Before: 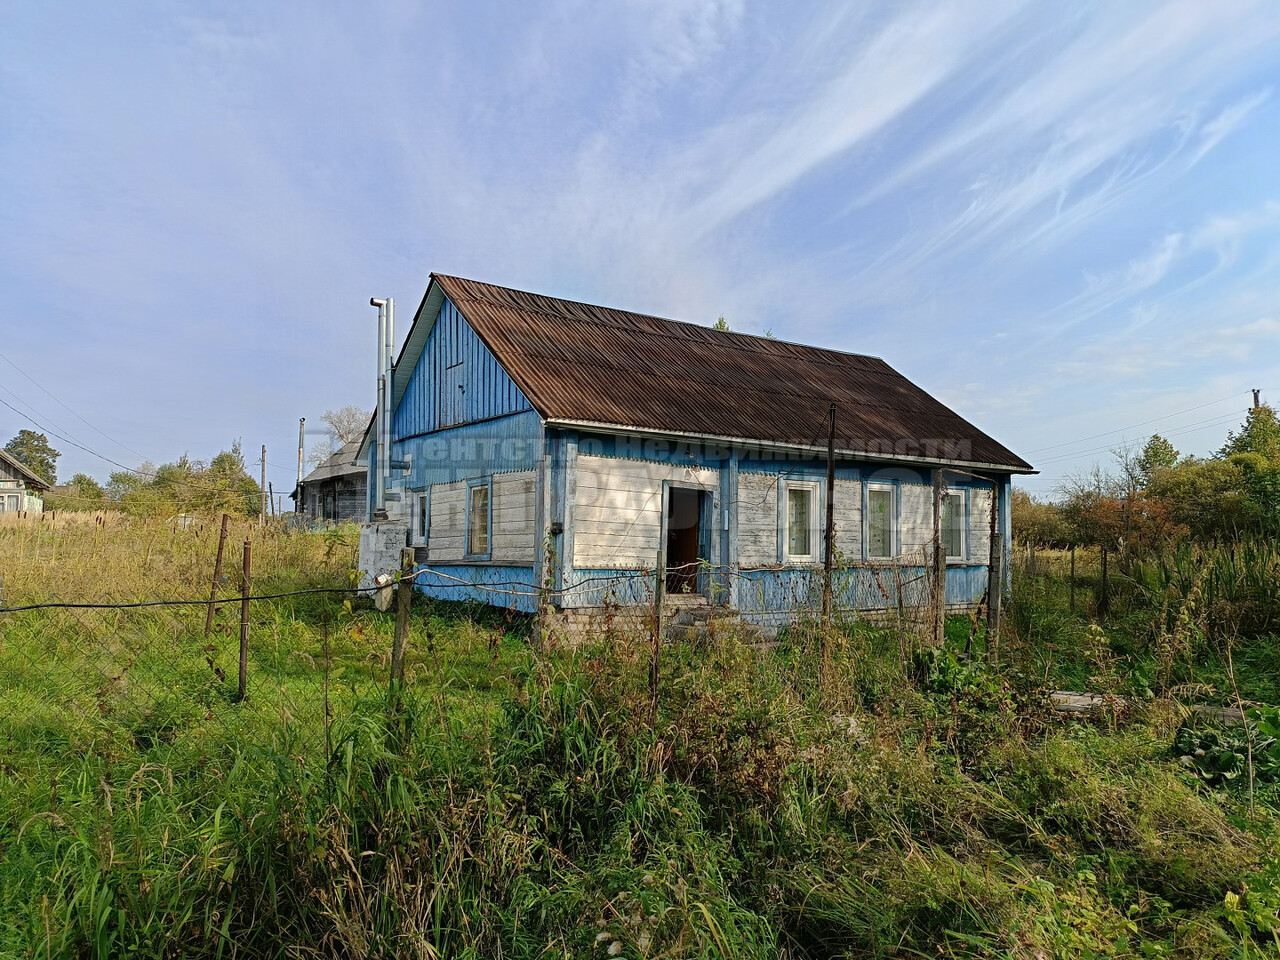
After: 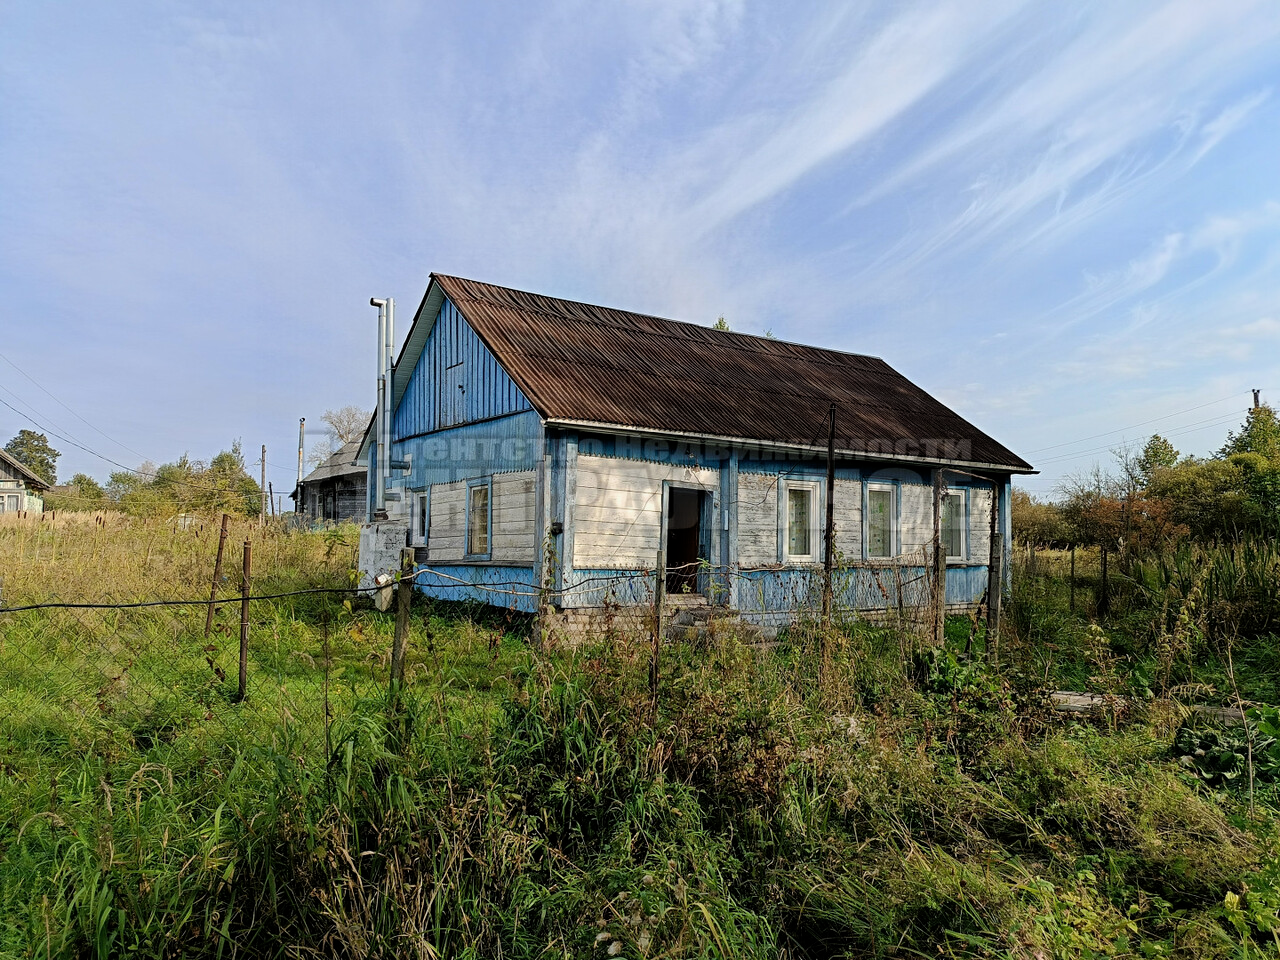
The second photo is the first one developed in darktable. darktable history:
filmic rgb: black relative exposure -12.7 EV, white relative exposure 2.81 EV, target black luminance 0%, hardness 8.51, latitude 70.87%, contrast 1.136, shadows ↔ highlights balance -1.09%
